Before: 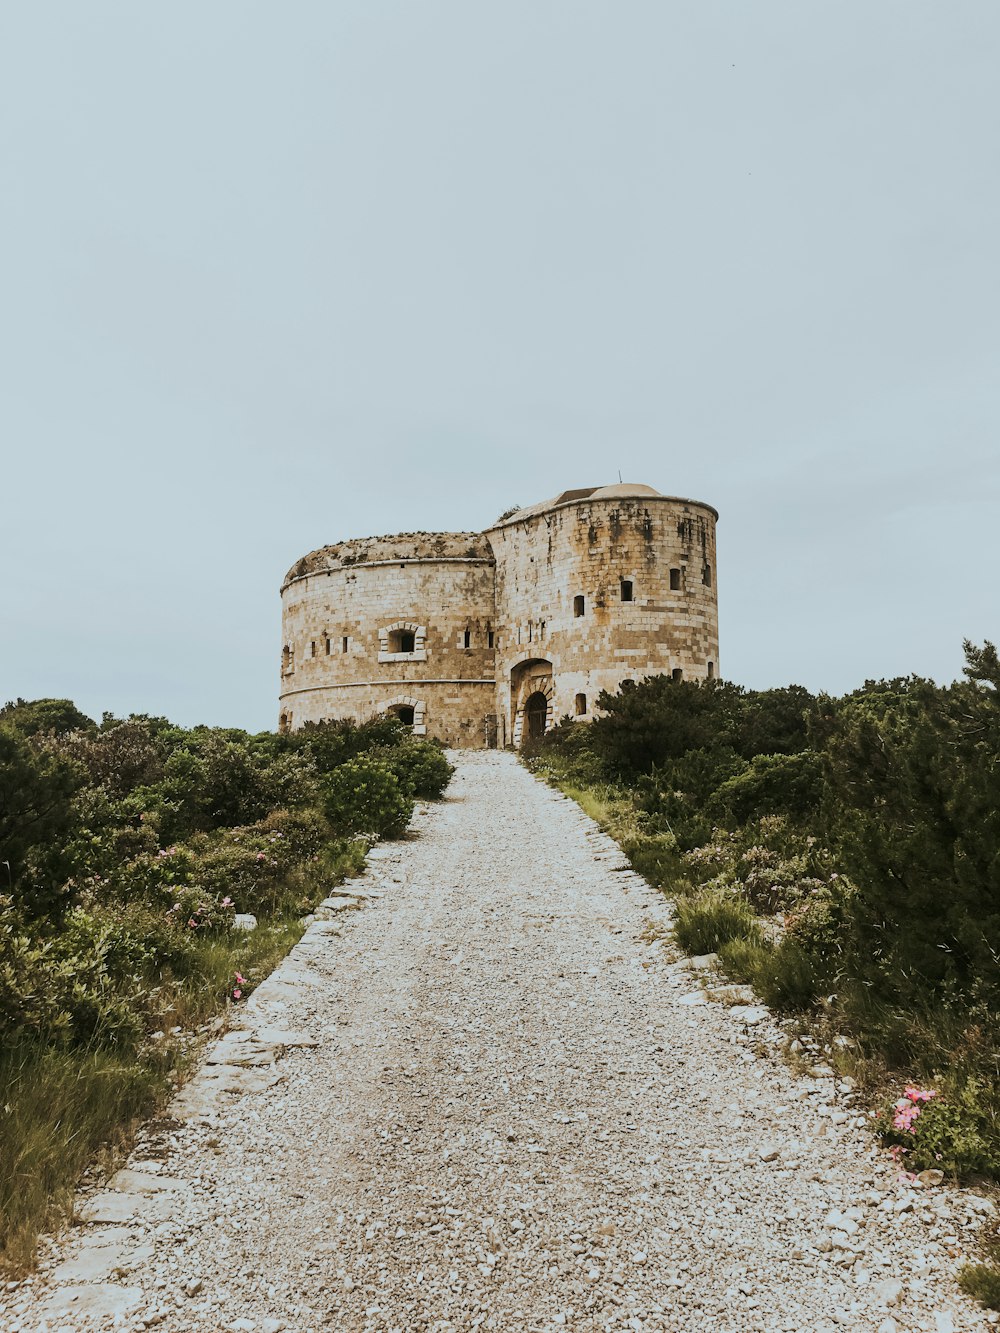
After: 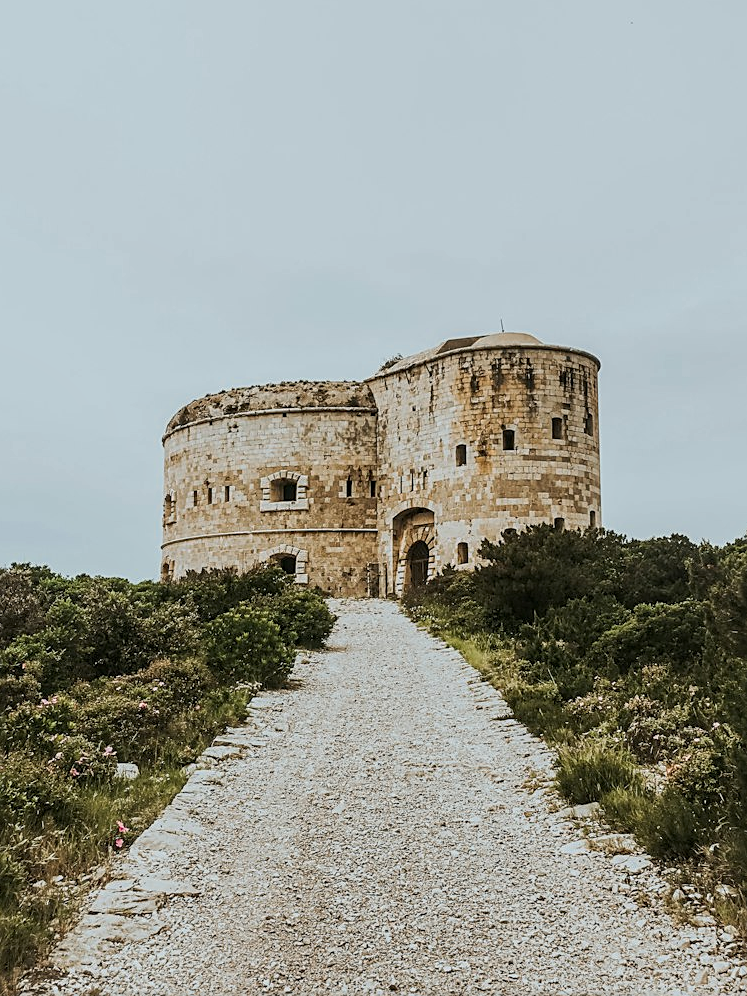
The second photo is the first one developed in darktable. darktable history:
crop and rotate: left 11.831%, top 11.346%, right 13.429%, bottom 13.899%
local contrast: on, module defaults
color zones: curves: ch0 [(0, 0.465) (0.092, 0.596) (0.289, 0.464) (0.429, 0.453) (0.571, 0.464) (0.714, 0.455) (0.857, 0.462) (1, 0.465)]
sharpen: on, module defaults
